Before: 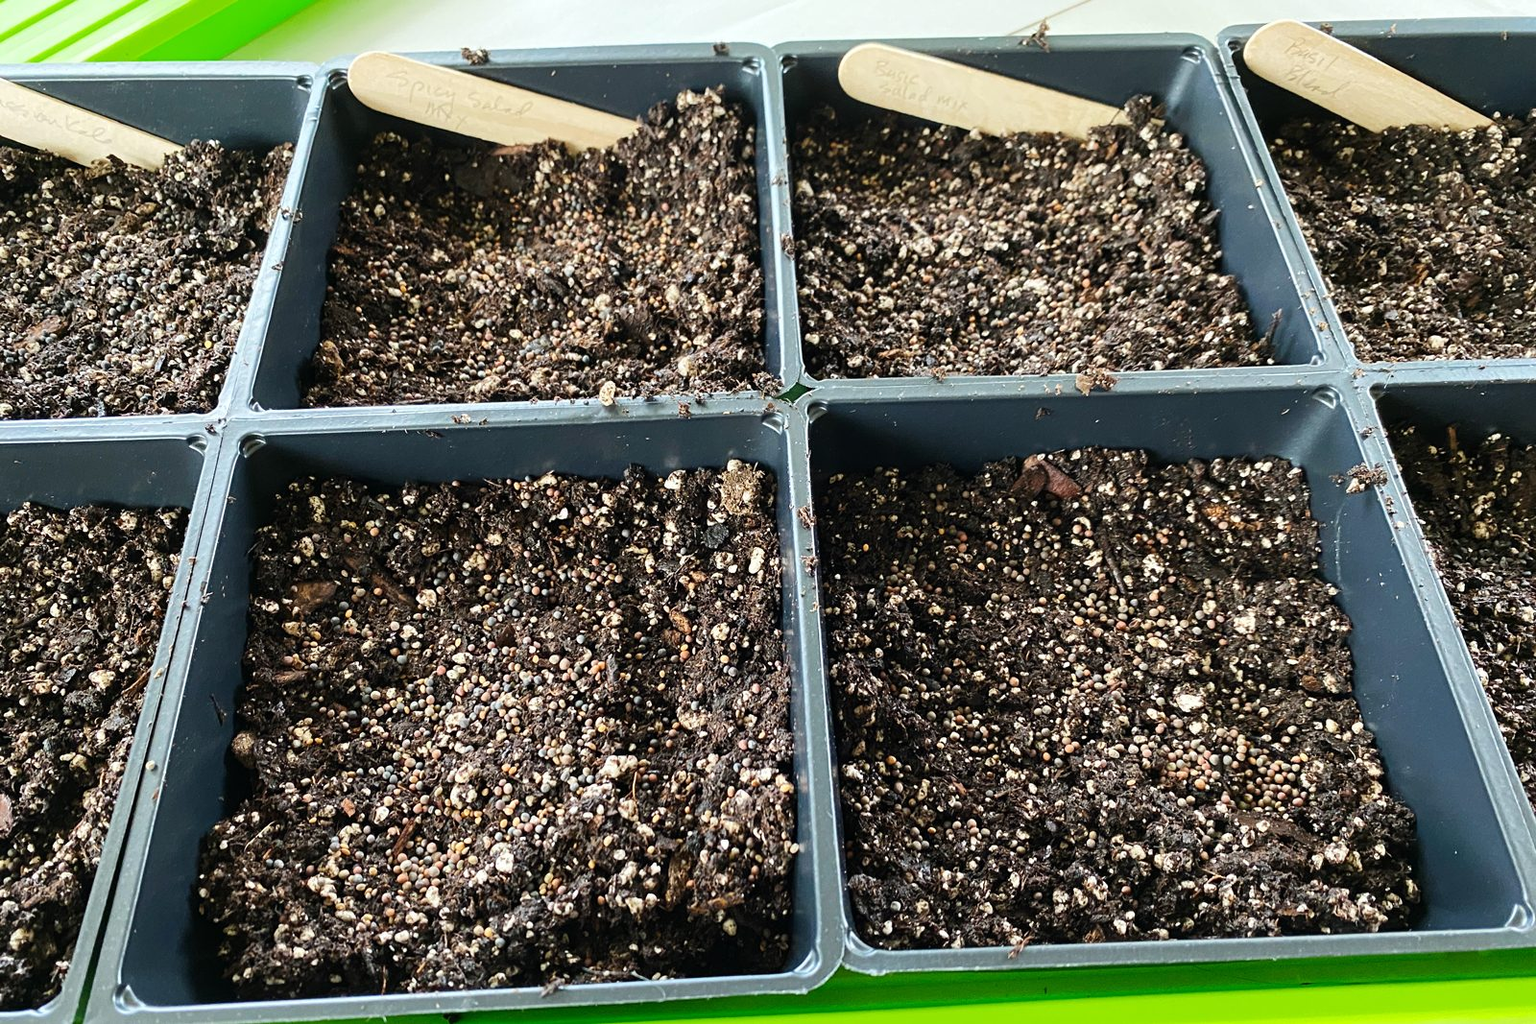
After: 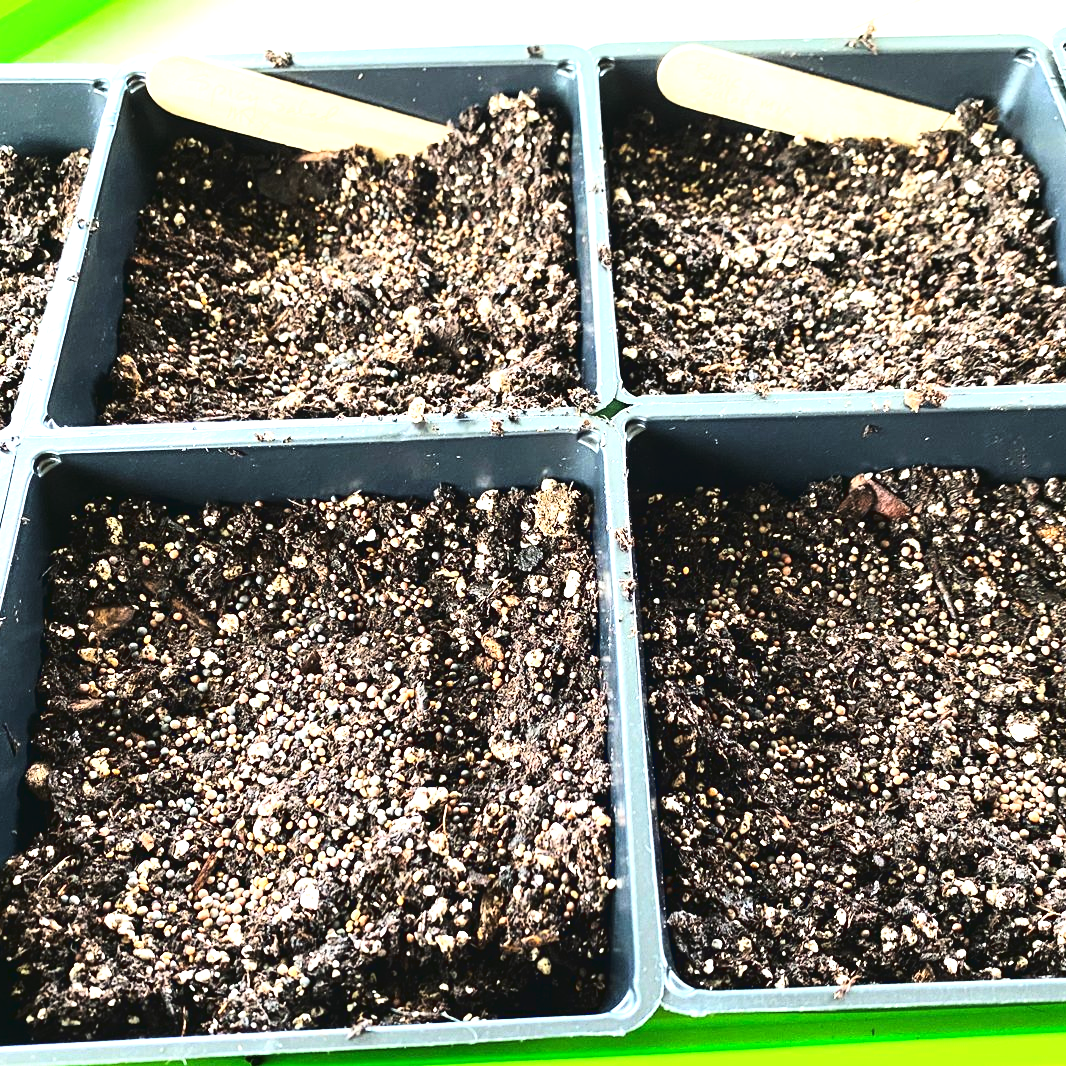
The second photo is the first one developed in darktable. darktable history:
exposure: black level correction 0, exposure 1.107 EV, compensate highlight preservation false
tone curve: curves: ch0 [(0, 0) (0.003, 0.047) (0.011, 0.047) (0.025, 0.049) (0.044, 0.051) (0.069, 0.055) (0.1, 0.066) (0.136, 0.089) (0.177, 0.12) (0.224, 0.155) (0.277, 0.205) (0.335, 0.281) (0.399, 0.37) (0.468, 0.47) (0.543, 0.574) (0.623, 0.687) (0.709, 0.801) (0.801, 0.89) (0.898, 0.963) (1, 1)], color space Lab, linked channels, preserve colors none
crop and rotate: left 13.582%, right 19.76%
